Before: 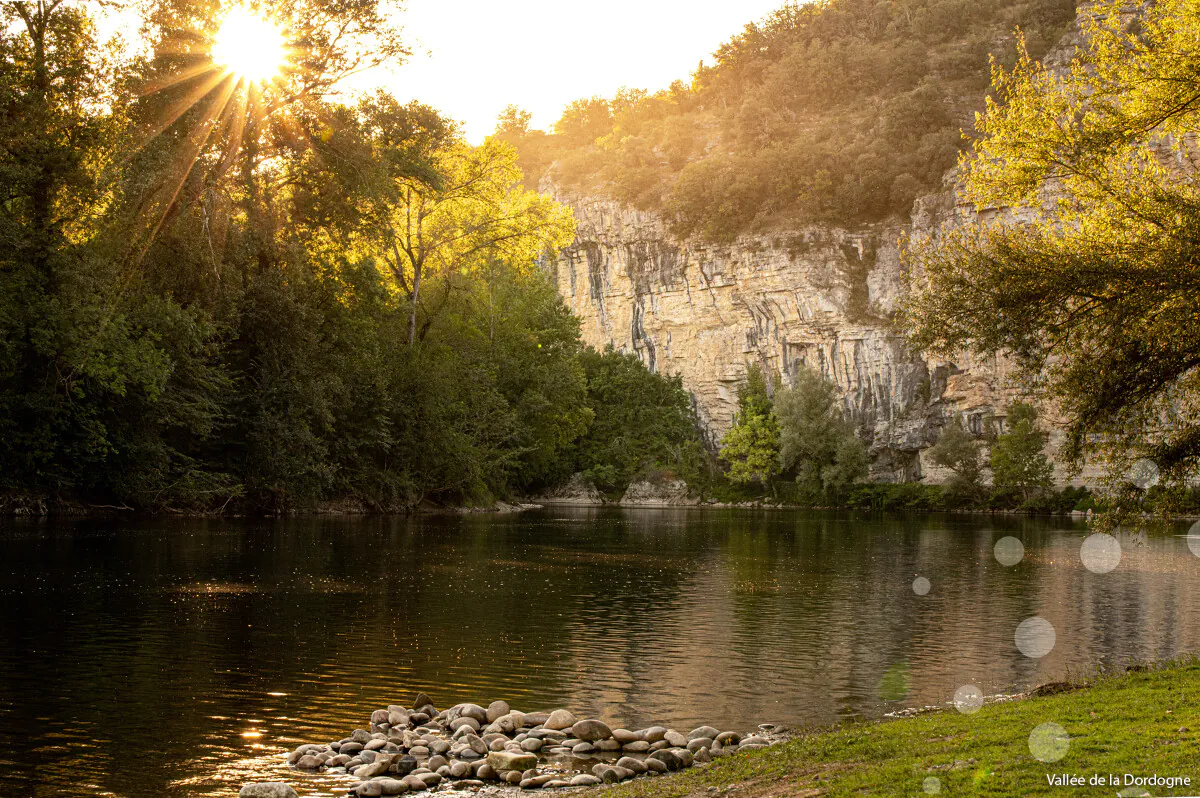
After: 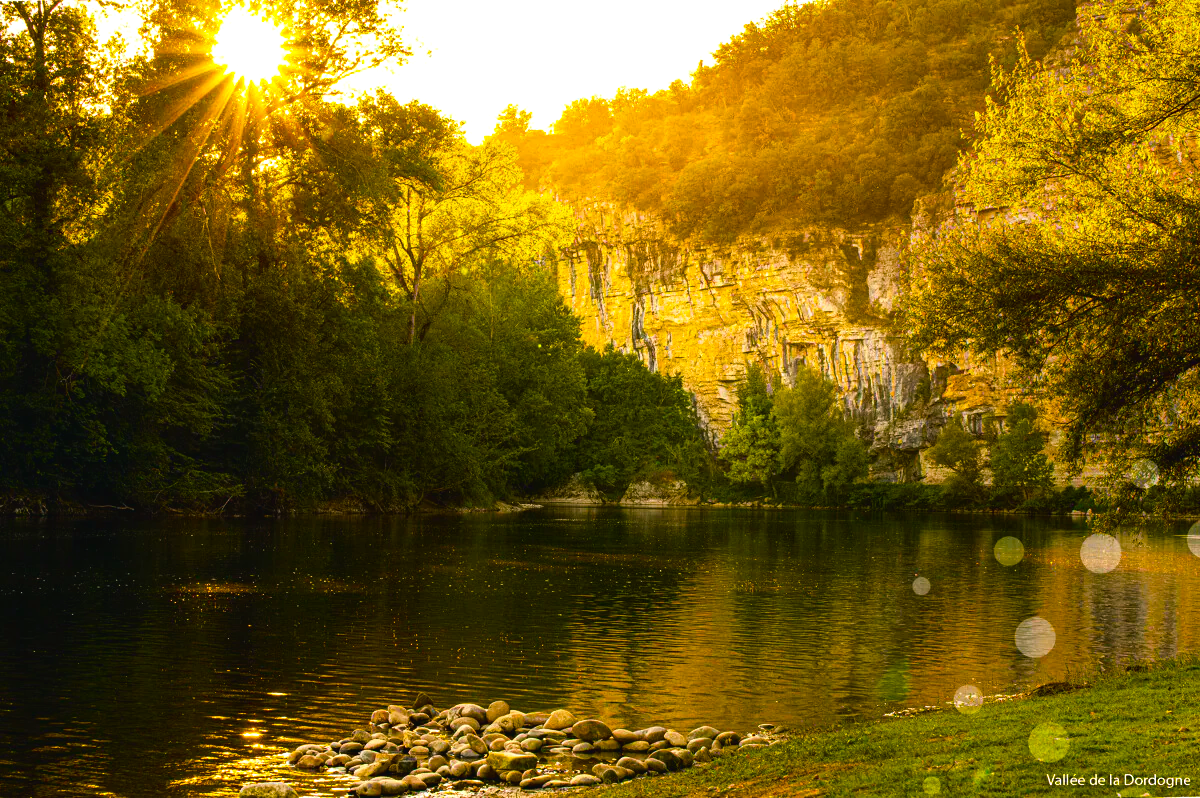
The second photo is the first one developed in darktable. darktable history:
color balance rgb: shadows lift › luminance -7.312%, shadows lift › chroma 2.069%, shadows lift › hue 200.42°, global offset › luminance 0.478%, linear chroma grading › global chroma -0.456%, perceptual saturation grading › global saturation 64.454%, perceptual saturation grading › highlights 59.952%, perceptual saturation grading › mid-tones 49.84%, perceptual saturation grading › shadows 50.201%, global vibrance 30.051%, contrast 9.987%
contrast brightness saturation: contrast 0.074
